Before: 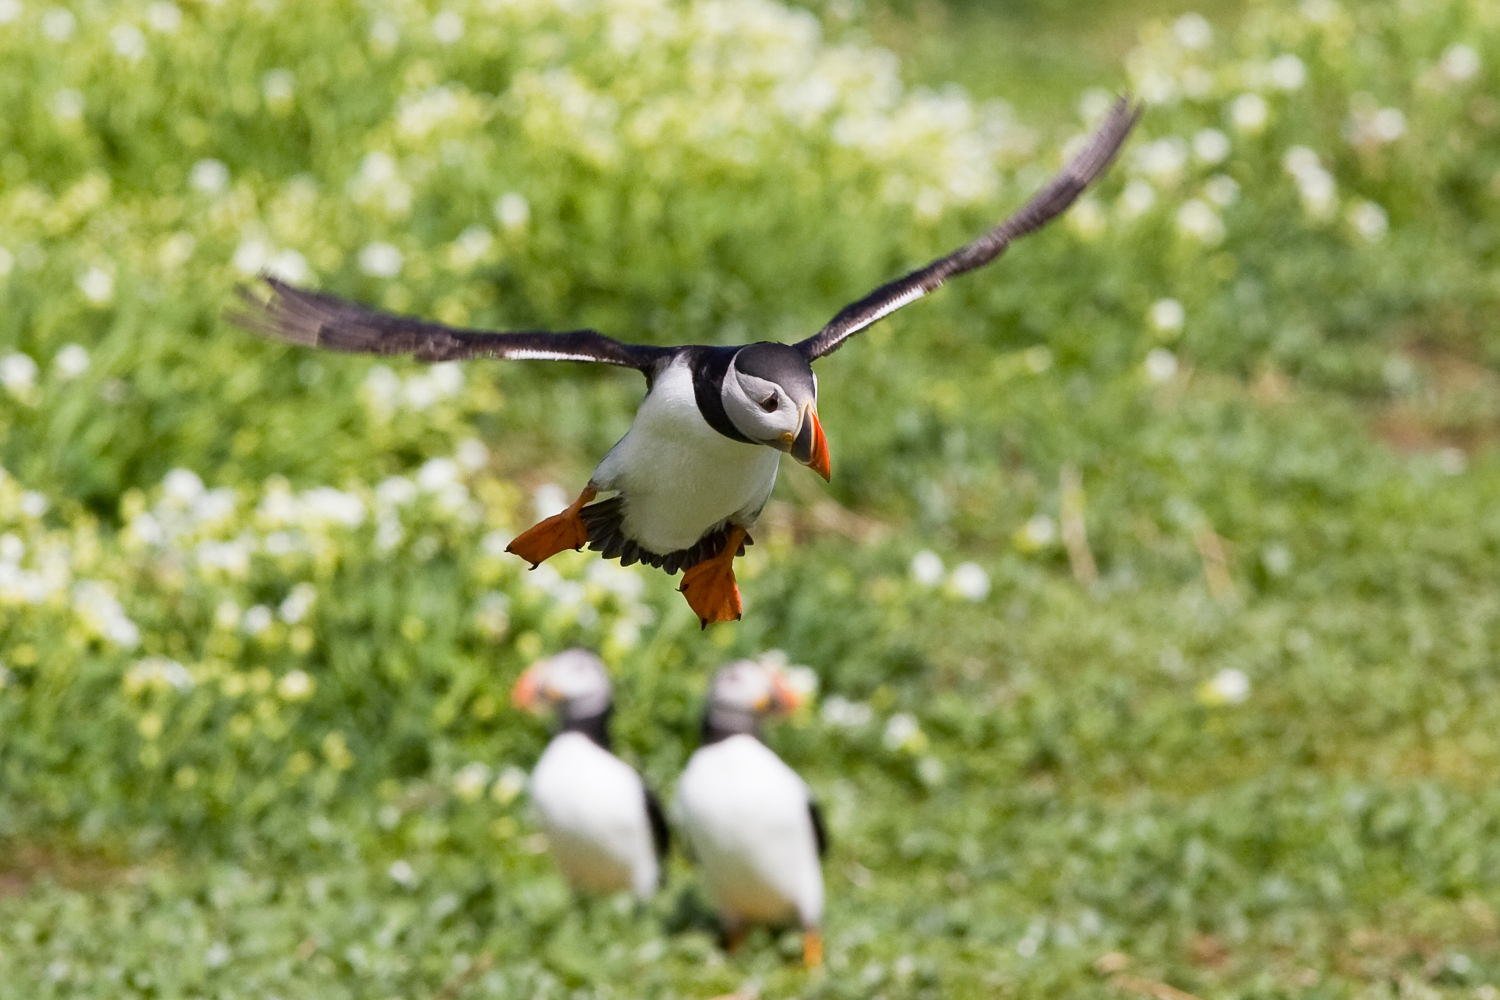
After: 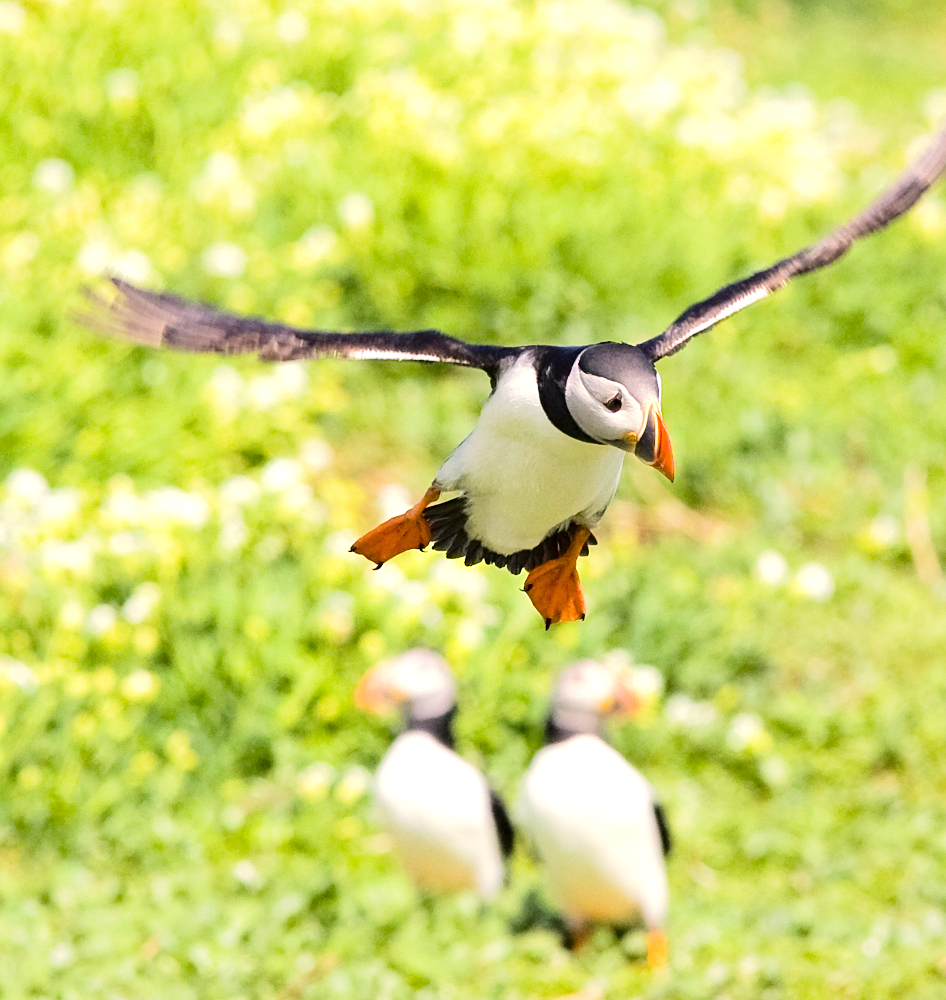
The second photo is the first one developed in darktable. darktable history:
sharpen: amount 0.201
tone equalizer: -7 EV 0.164 EV, -6 EV 0.638 EV, -5 EV 1.18 EV, -4 EV 1.3 EV, -3 EV 1.14 EV, -2 EV 0.6 EV, -1 EV 0.152 EV, edges refinement/feathering 500, mask exposure compensation -1.57 EV, preserve details no
exposure: black level correction 0, exposure 0.392 EV, compensate highlight preservation false
crop: left 10.438%, right 26.452%
color balance rgb: power › hue 308.27°, highlights gain › chroma 2.979%, highlights gain › hue 78.07°, linear chroma grading › global chroma 0.541%, perceptual saturation grading › global saturation 3.896%
